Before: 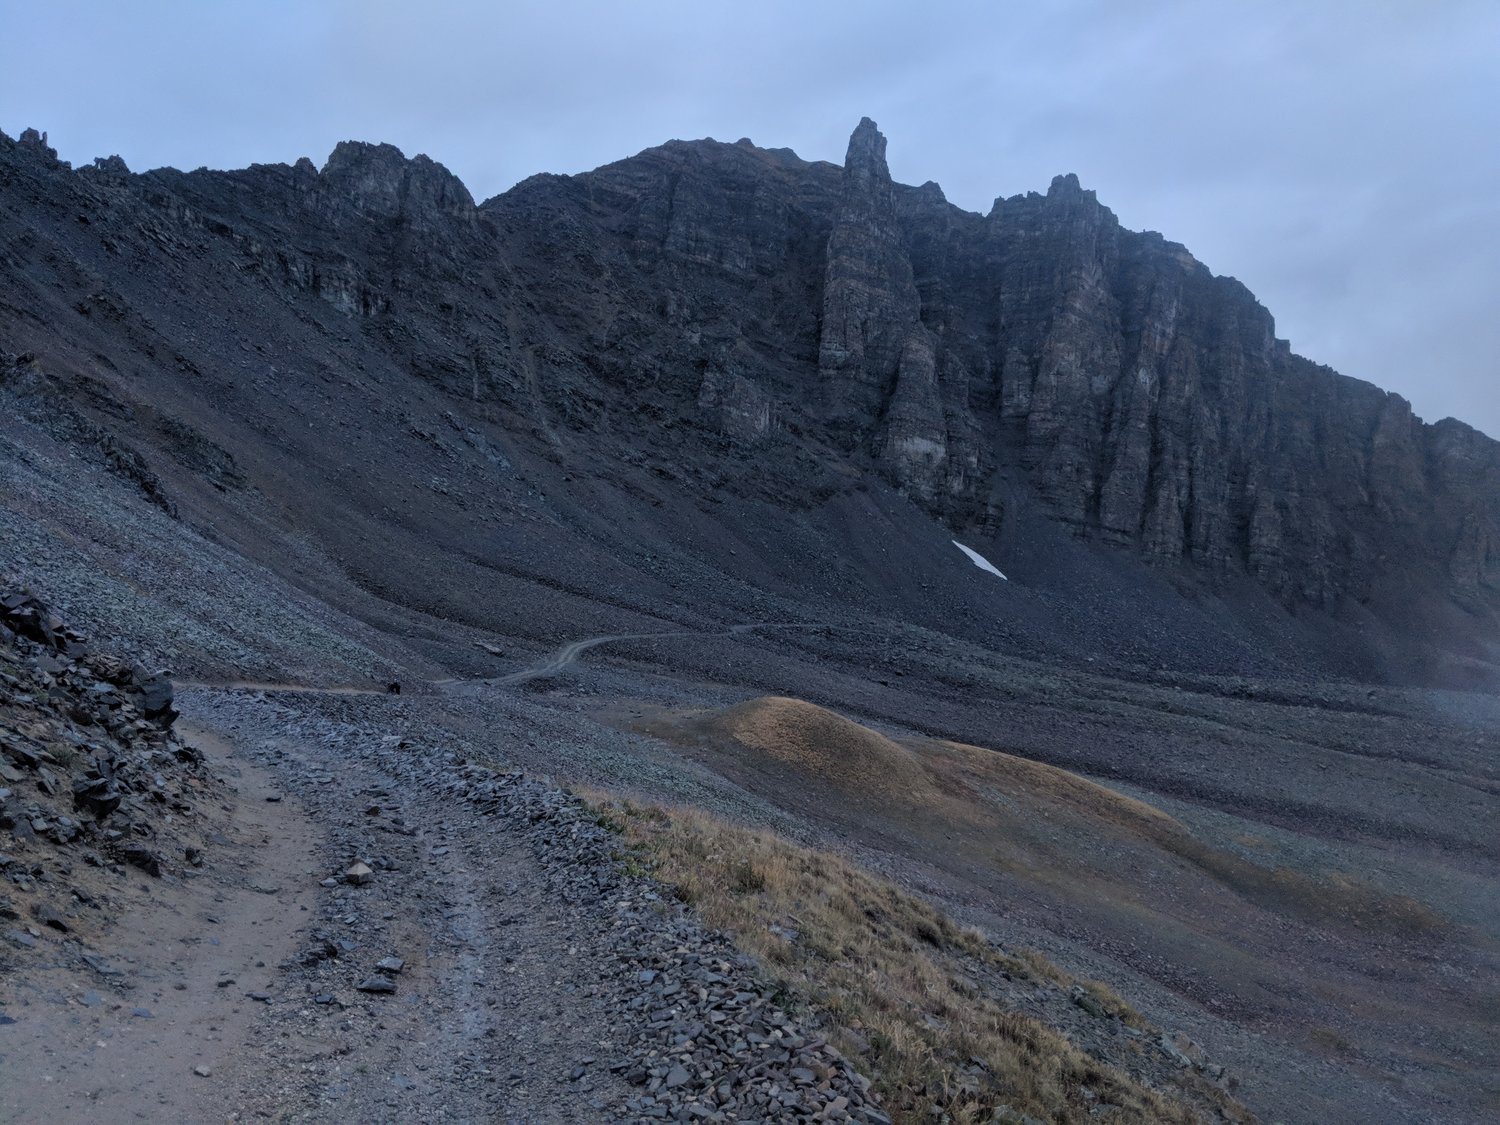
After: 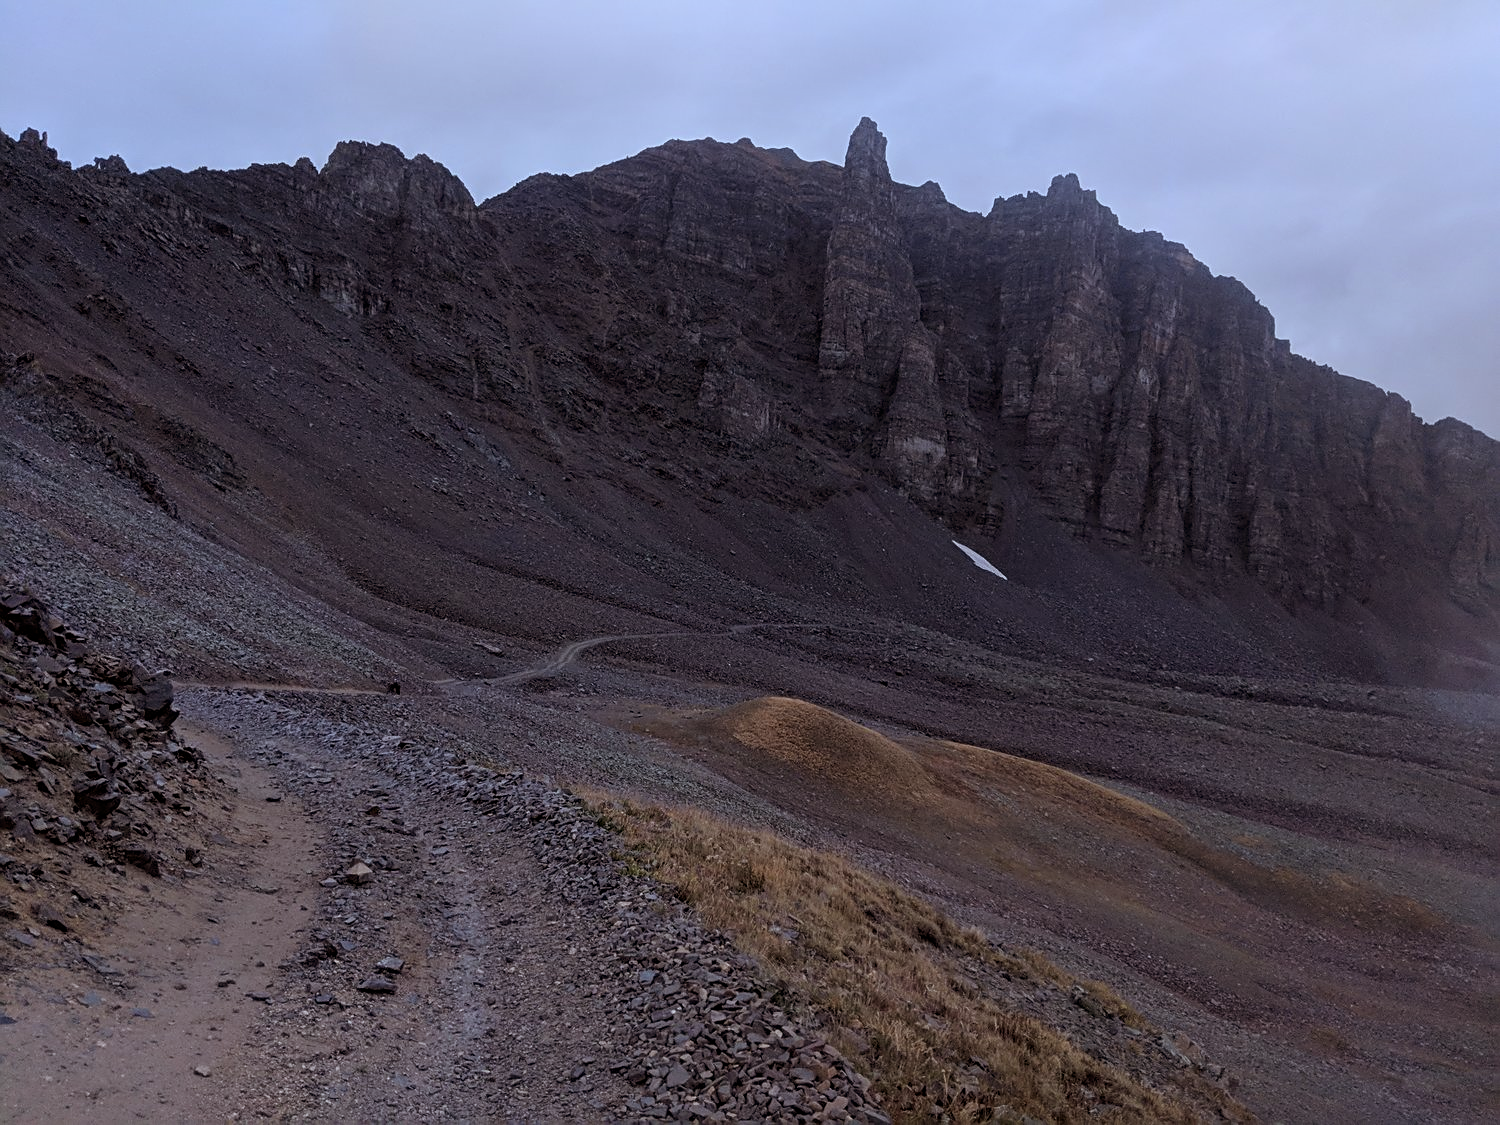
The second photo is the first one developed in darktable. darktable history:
shadows and highlights: shadows -24.28, highlights 49.77, soften with gaussian
sharpen: on, module defaults
rgb levels: mode RGB, independent channels, levels [[0, 0.5, 1], [0, 0.521, 1], [0, 0.536, 1]]
